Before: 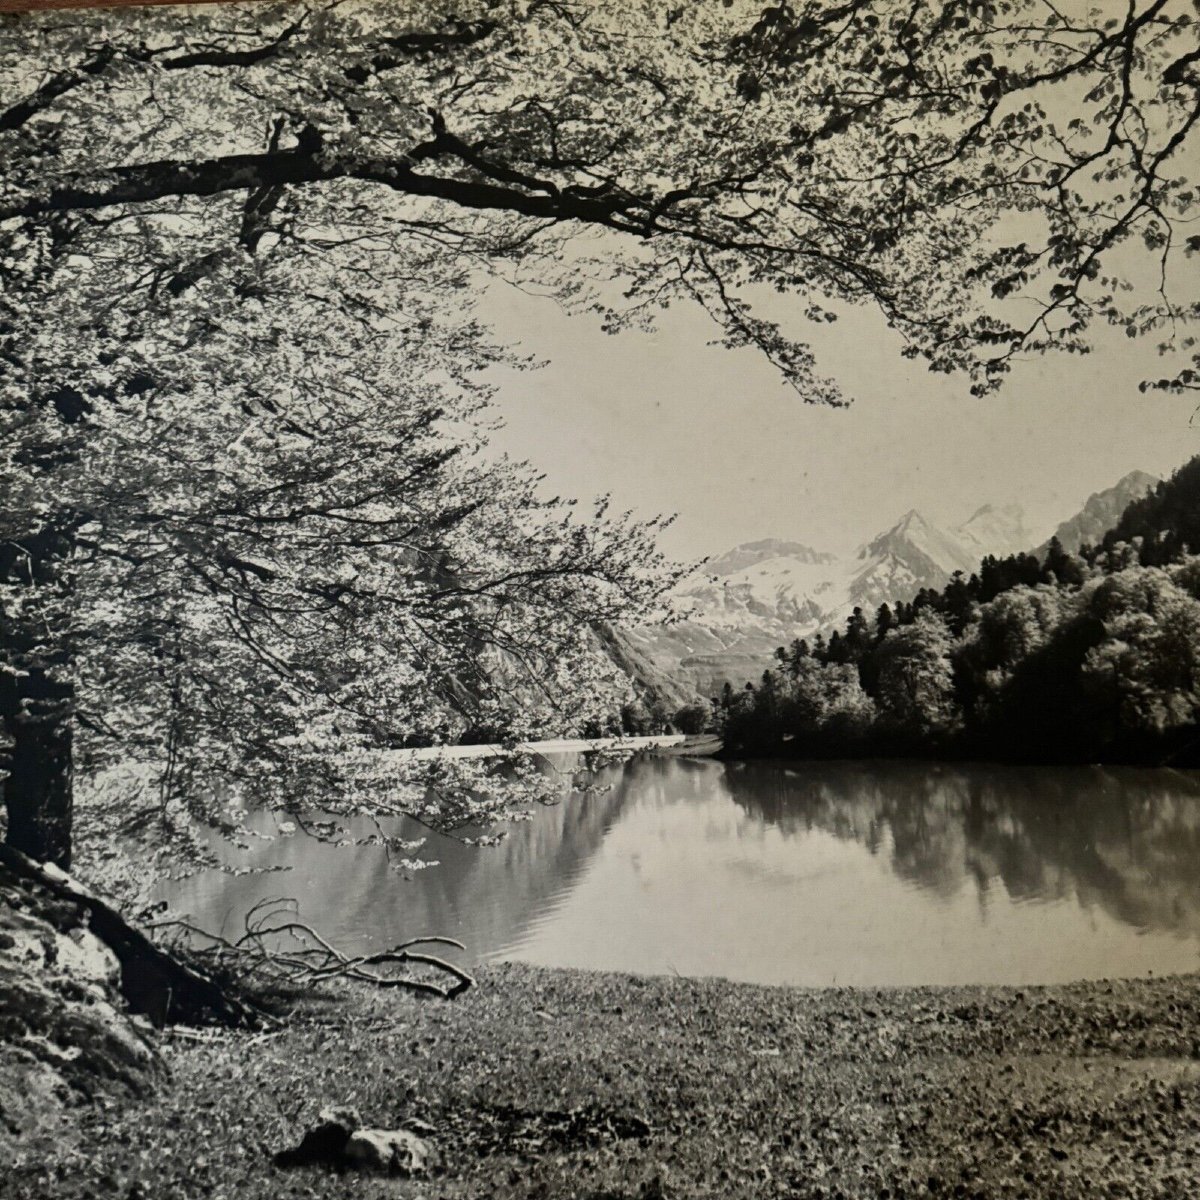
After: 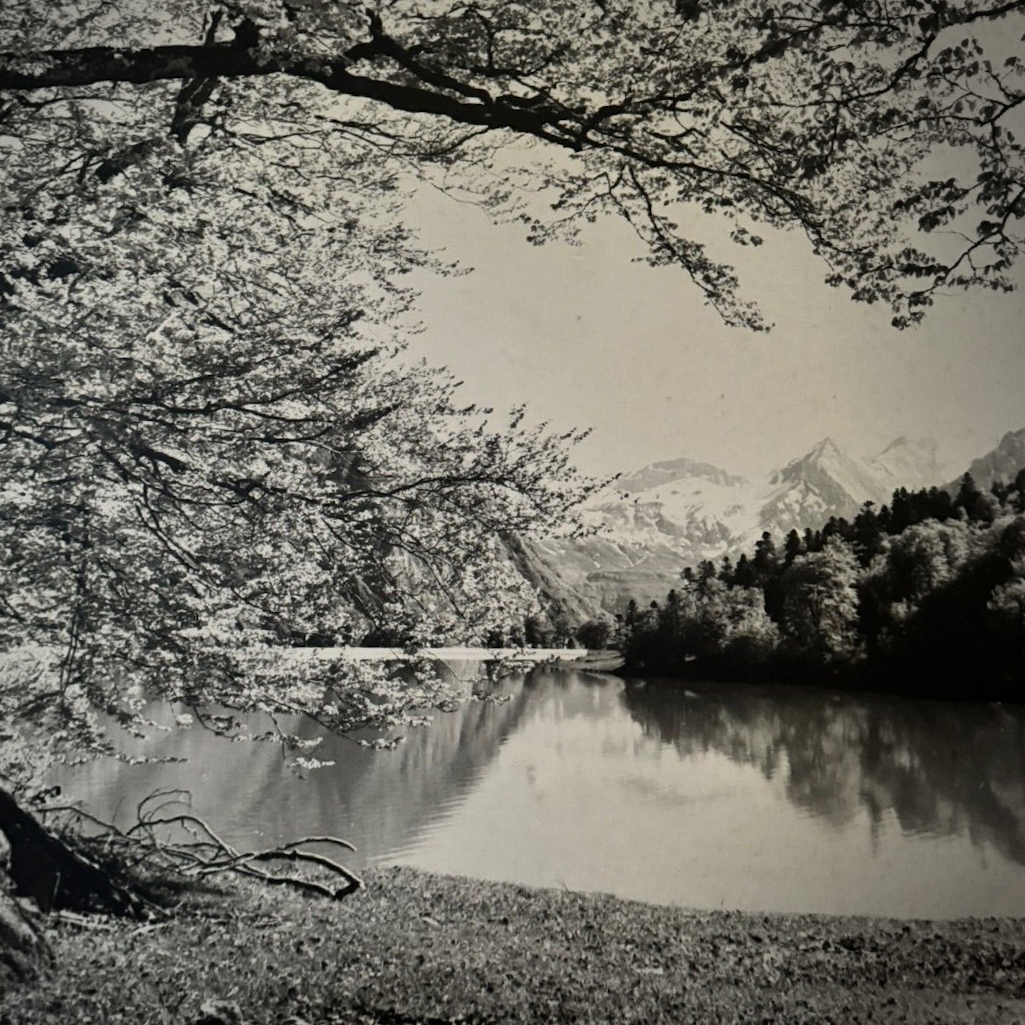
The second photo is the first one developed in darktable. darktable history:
crop and rotate: angle -3.27°, left 5.211%, top 5.211%, right 4.607%, bottom 4.607%
vignetting: center (-0.15, 0.013)
